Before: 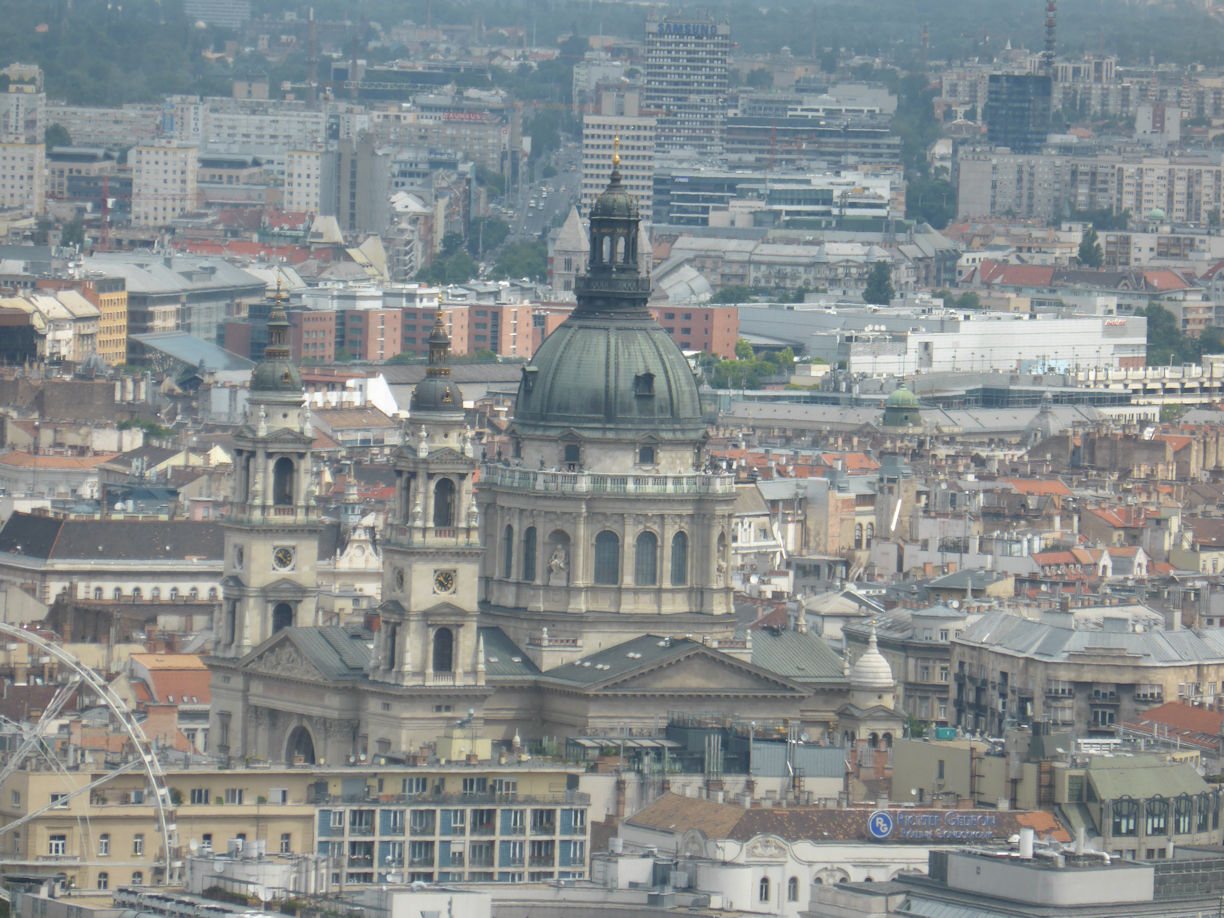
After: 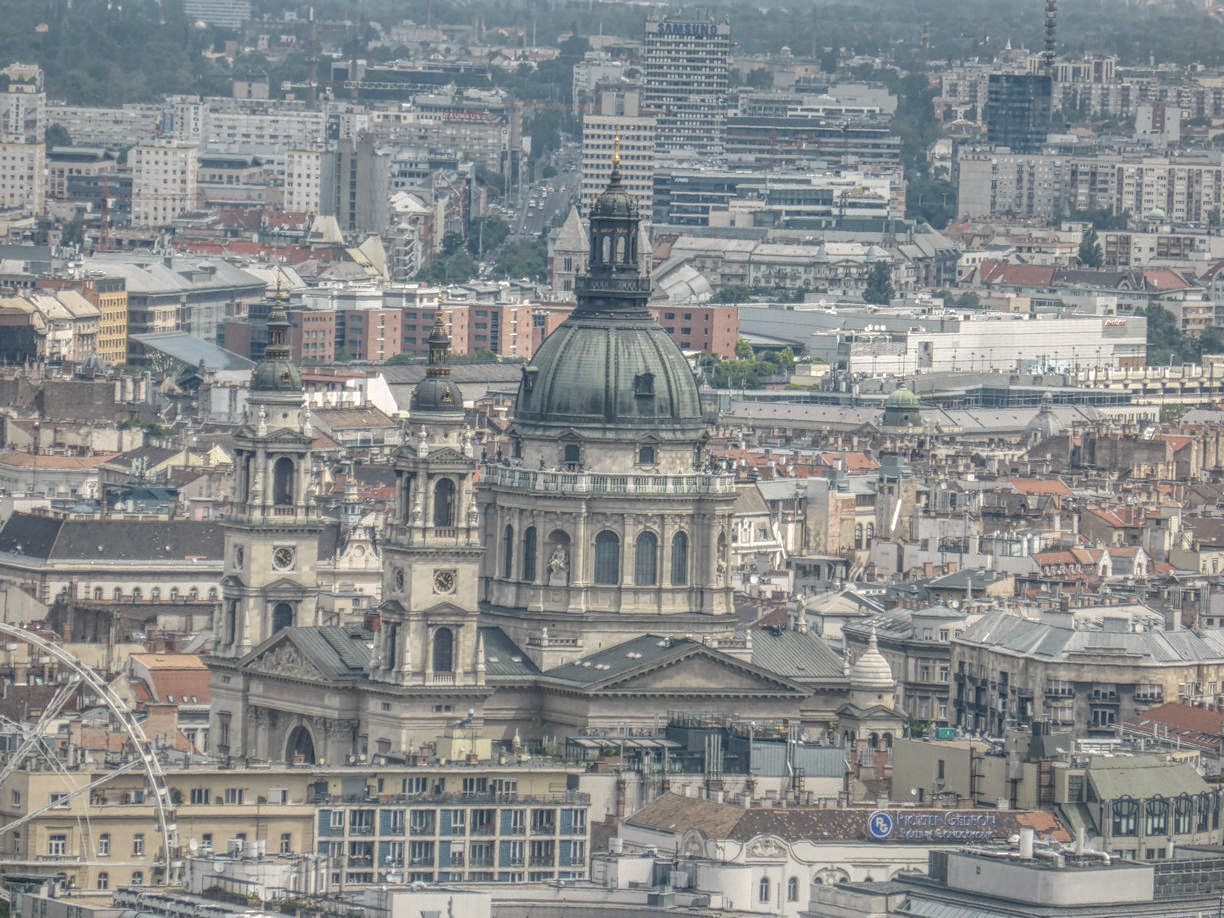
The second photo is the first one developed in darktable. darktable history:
vibrance: vibrance 75% | blend: blend mode softlight, opacity 50%; mask: uniform (no mask)
color correction: highlights a* 2.75, highlights b* 5, shadows a* -2.04, shadows b* -4.84, saturation 0.8
color zones: curves: ch1 [(0, 0.469) (0.01, 0.469) (0.12, 0.446) (0.248, 0.469) (0.5, 0.5) (0.748, 0.5) (0.99, 0.469) (1, 0.469)] | blend: blend mode softlight, opacity 57%; mask: uniform (no mask)
local contrast: highlights 20%, shadows 30%, detail 200%, midtone range 0.2 | blend: blend mode normal, opacity 80%; mask: uniform (no mask)
contrast equalizer: y [[0.5, 0.5, 0.5, 0.512, 0.552, 0.62], [0.5 ×6], [0.5 ×4, 0.504, 0.553], [0 ×6], [0 ×6]]
